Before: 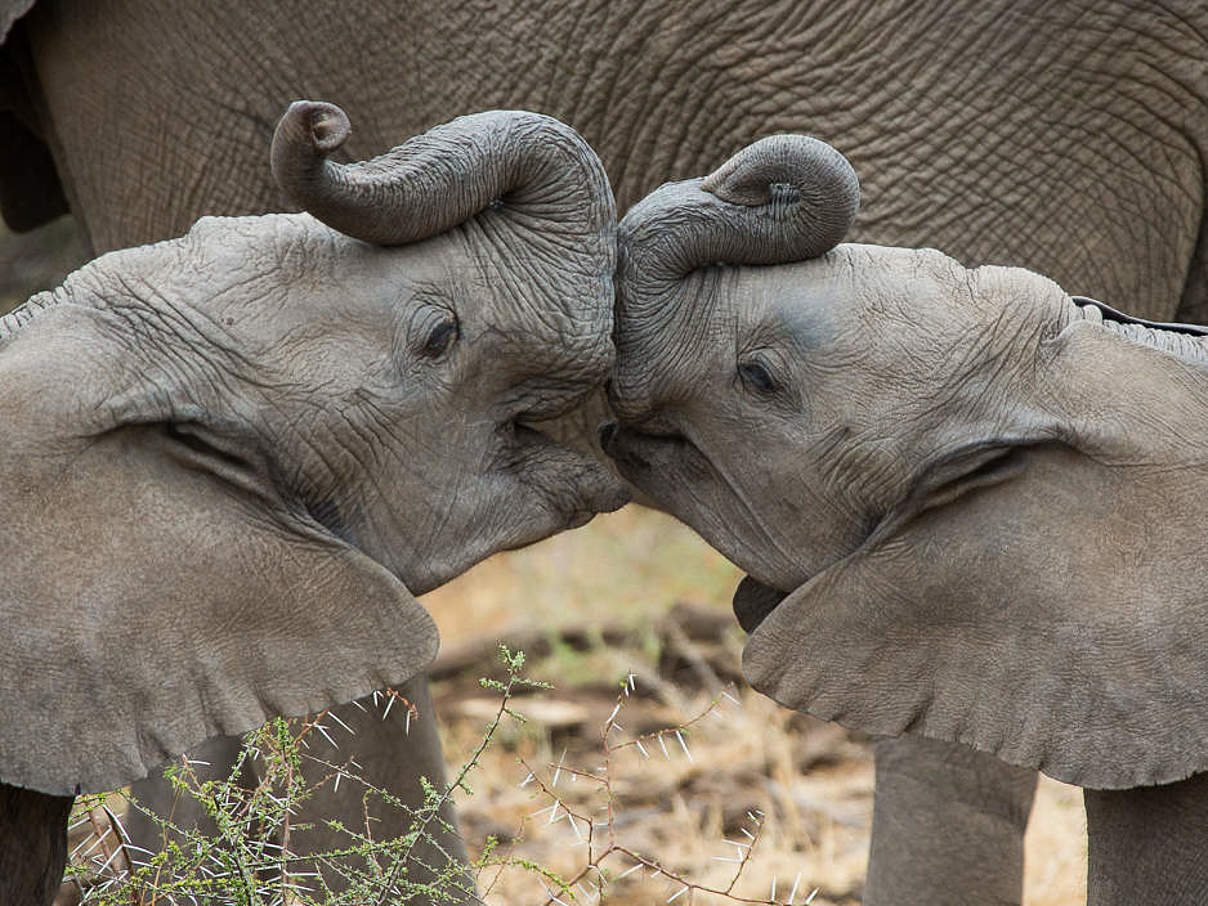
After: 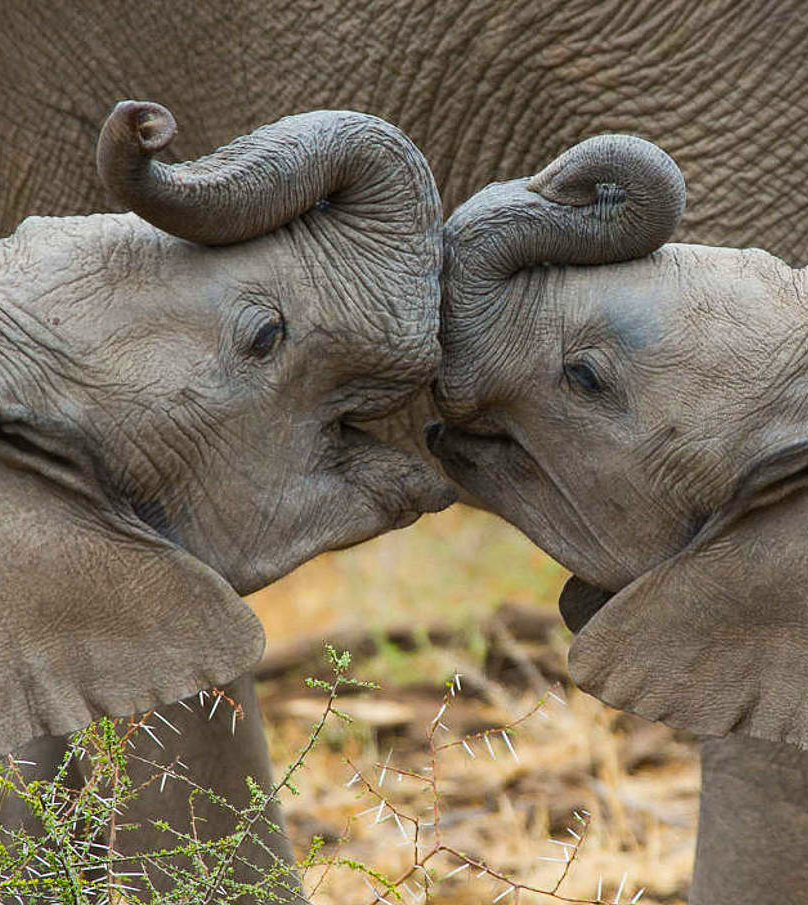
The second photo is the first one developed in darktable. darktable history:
crop and rotate: left 14.415%, right 18.695%
color balance rgb: perceptual saturation grading › global saturation 30.546%, global vibrance 20%
